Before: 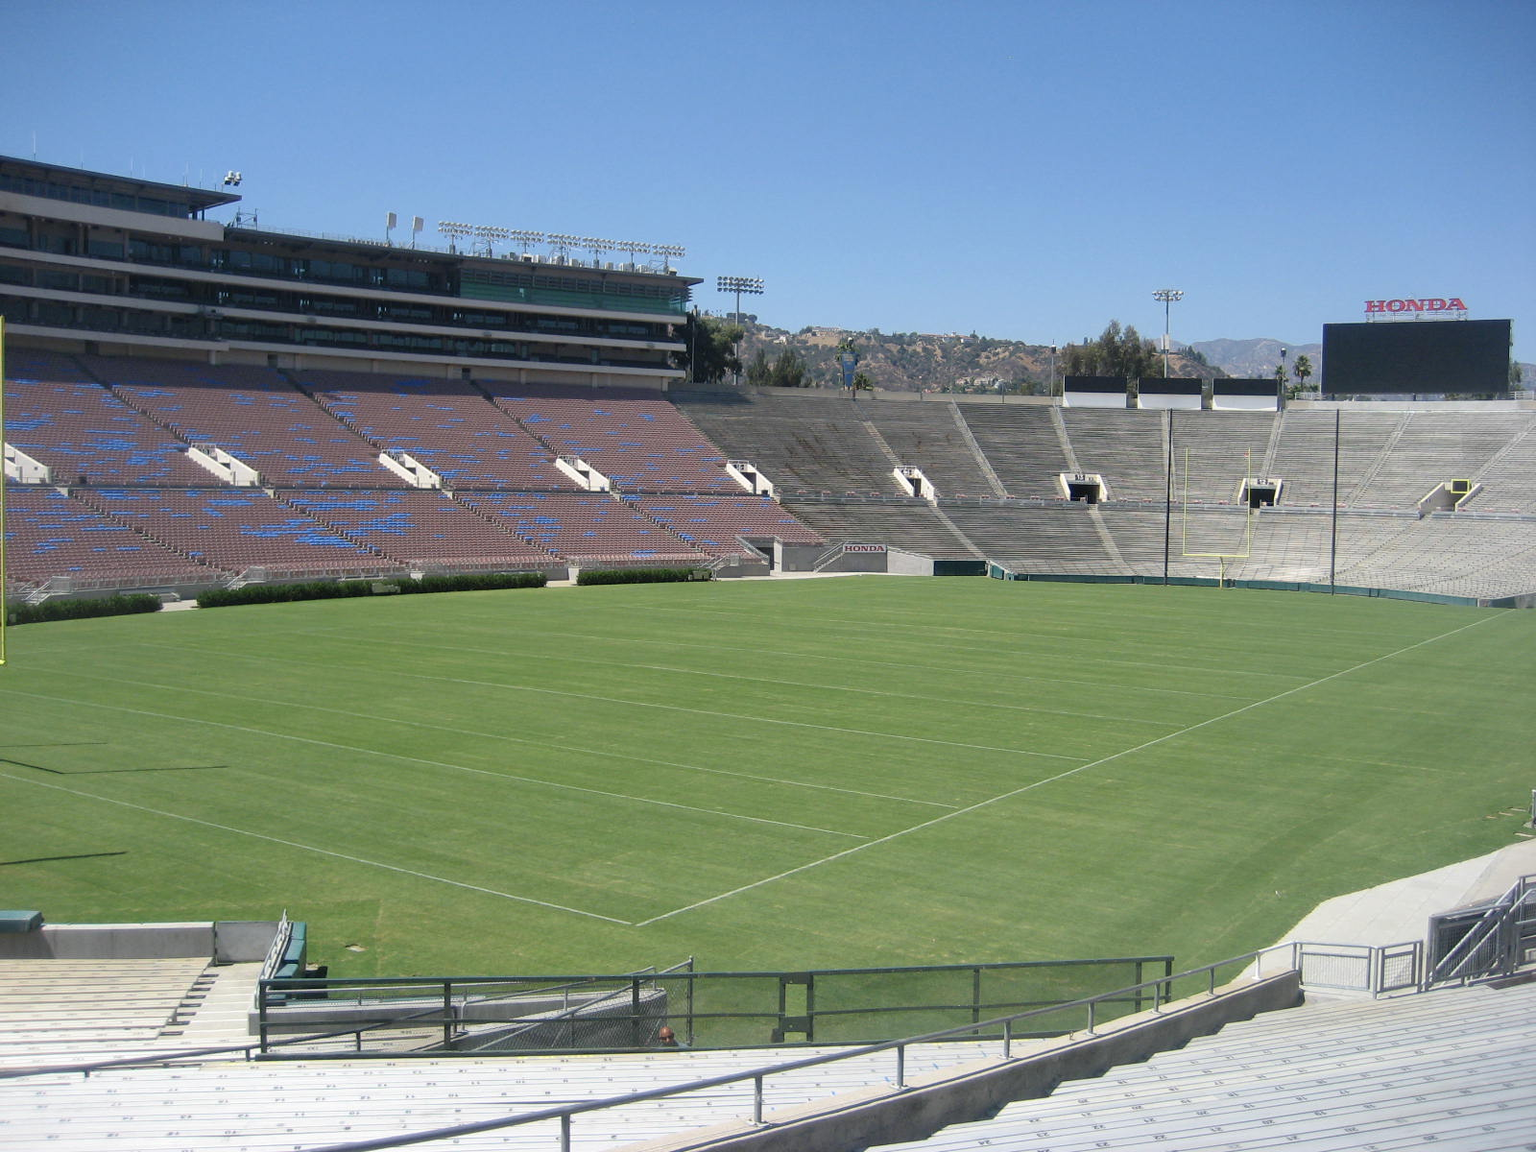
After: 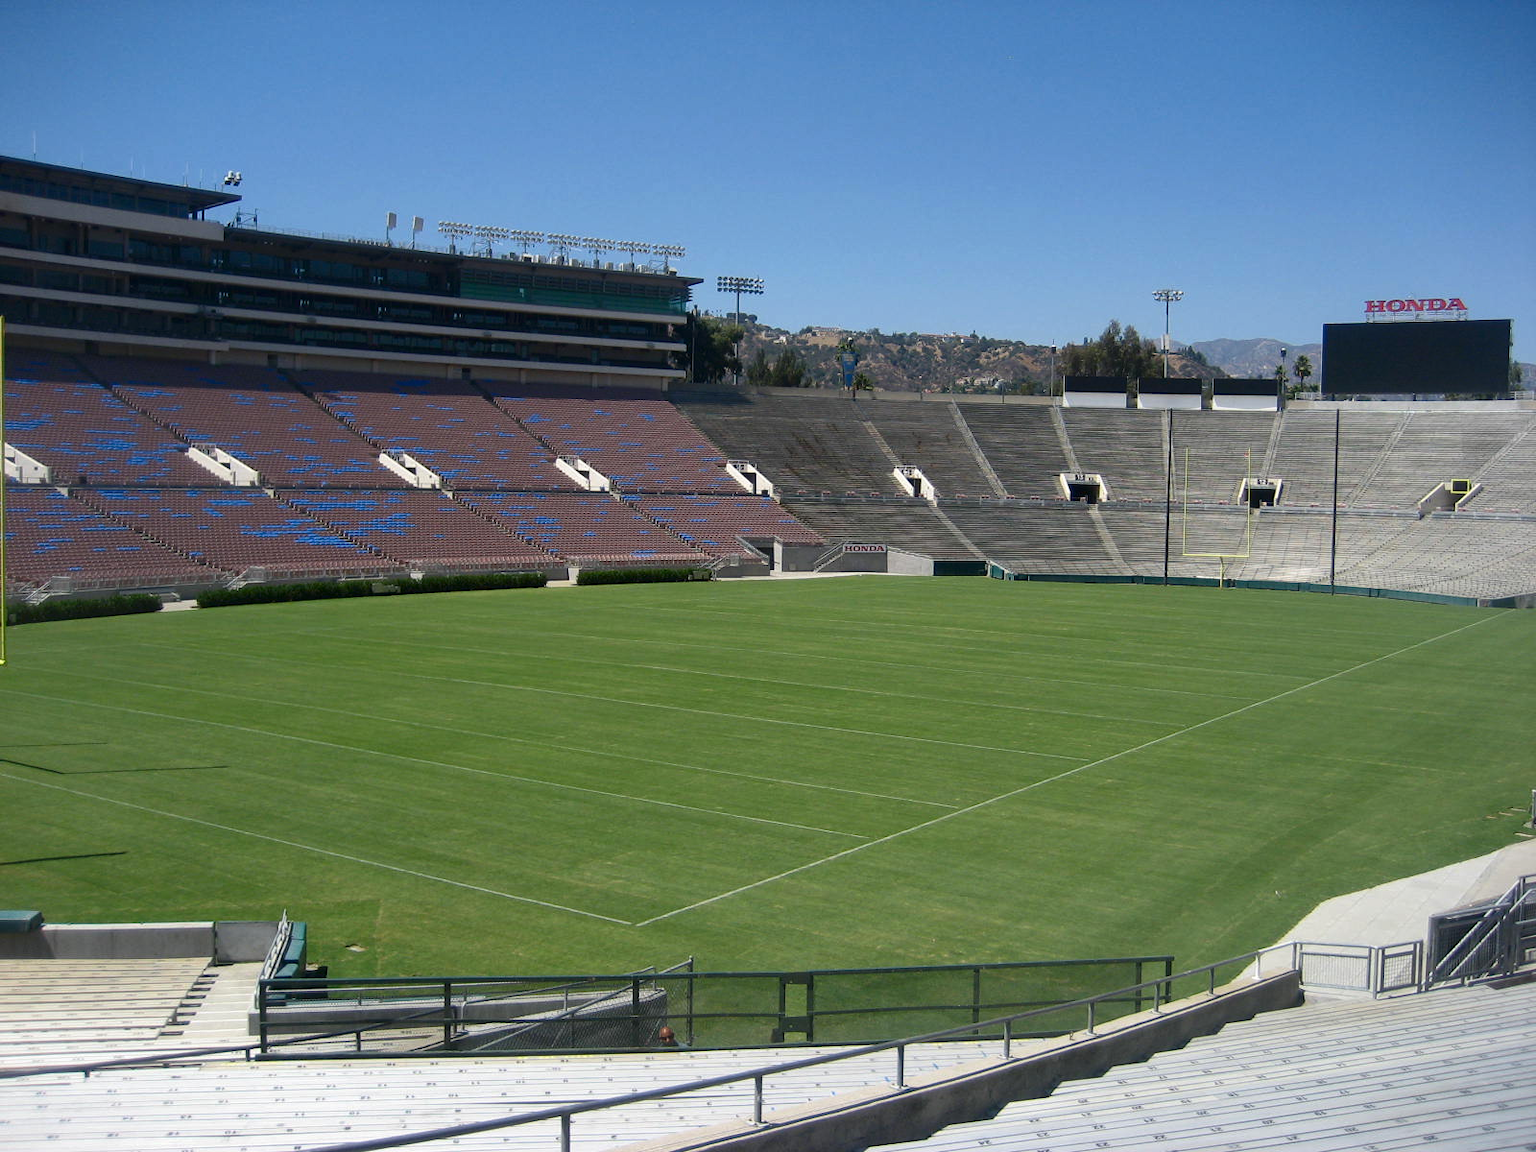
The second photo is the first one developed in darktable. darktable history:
contrast brightness saturation: contrast 0.067, brightness -0.153, saturation 0.114
